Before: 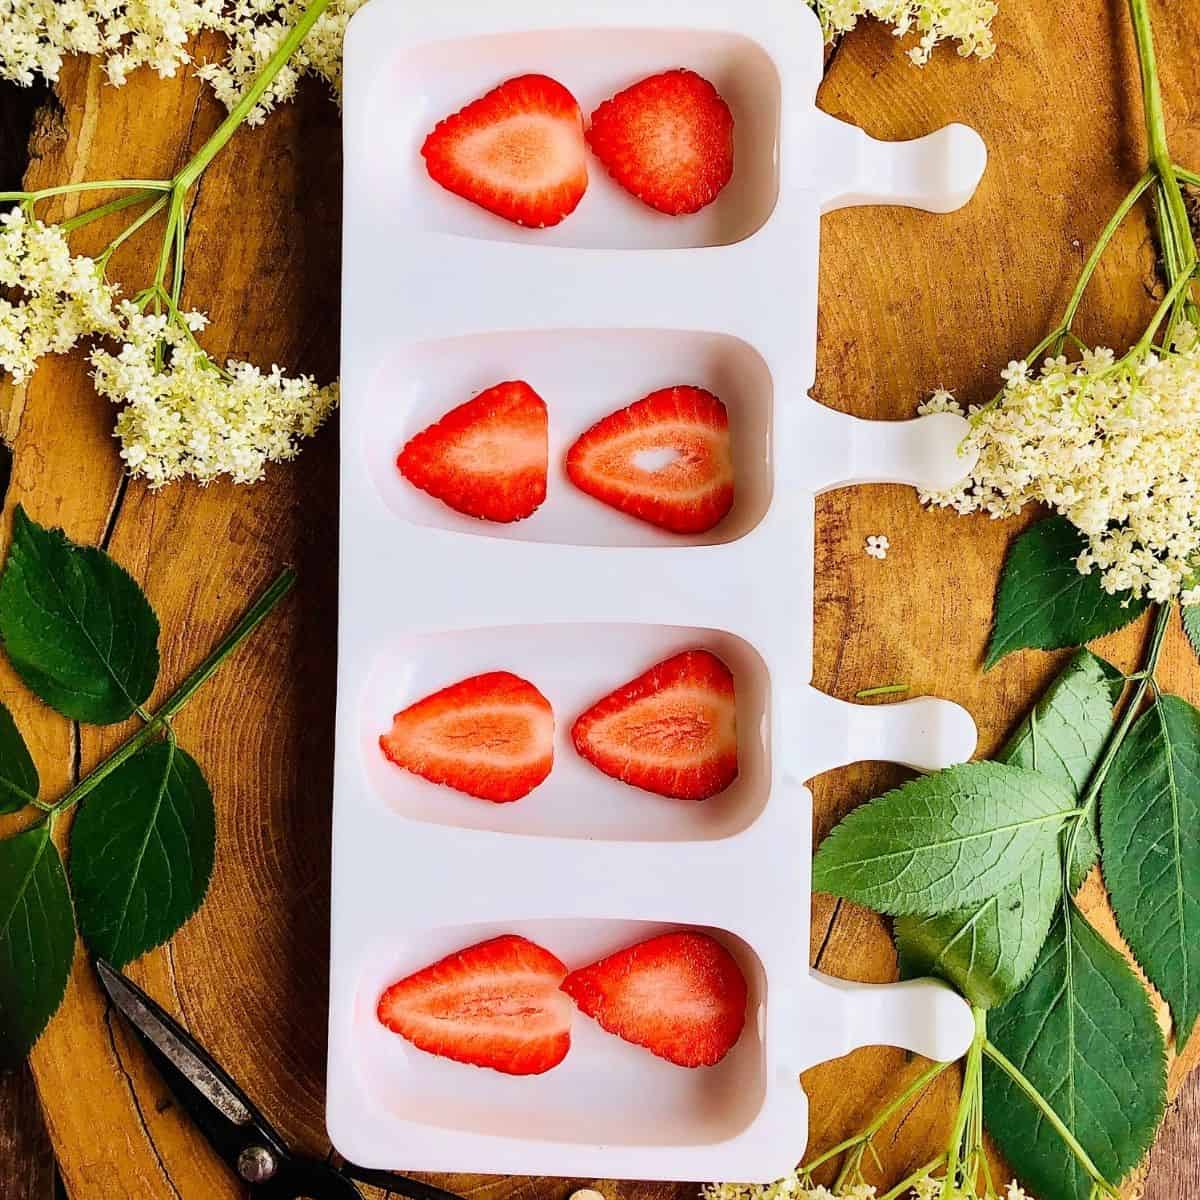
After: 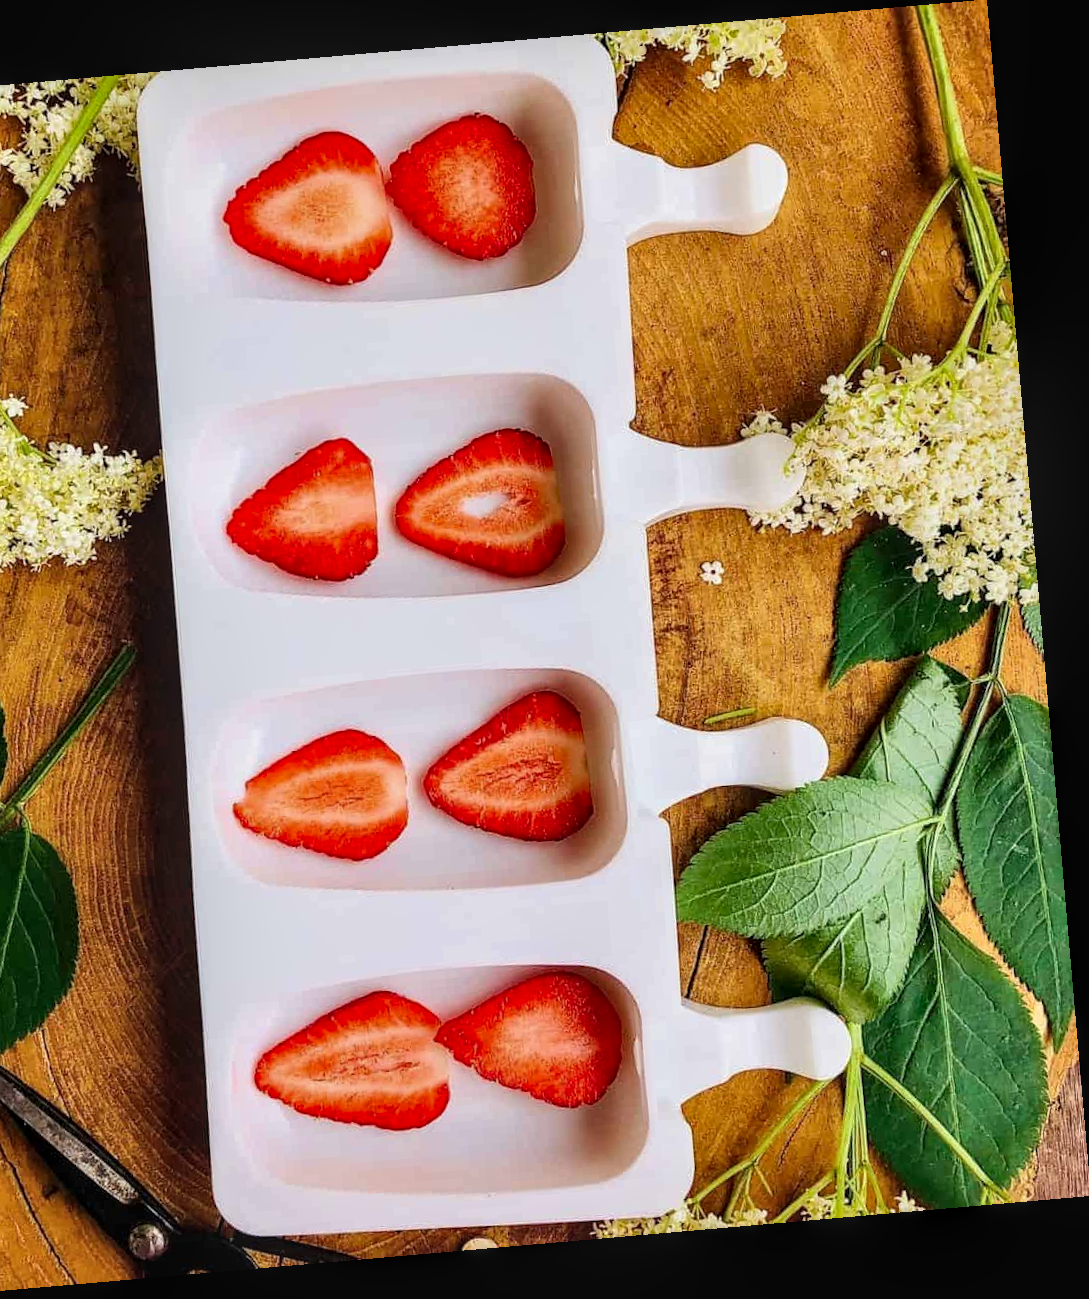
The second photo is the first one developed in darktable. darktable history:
crop: left 16.145%
rotate and perspective: rotation -4.98°, automatic cropping off
local contrast: on, module defaults
